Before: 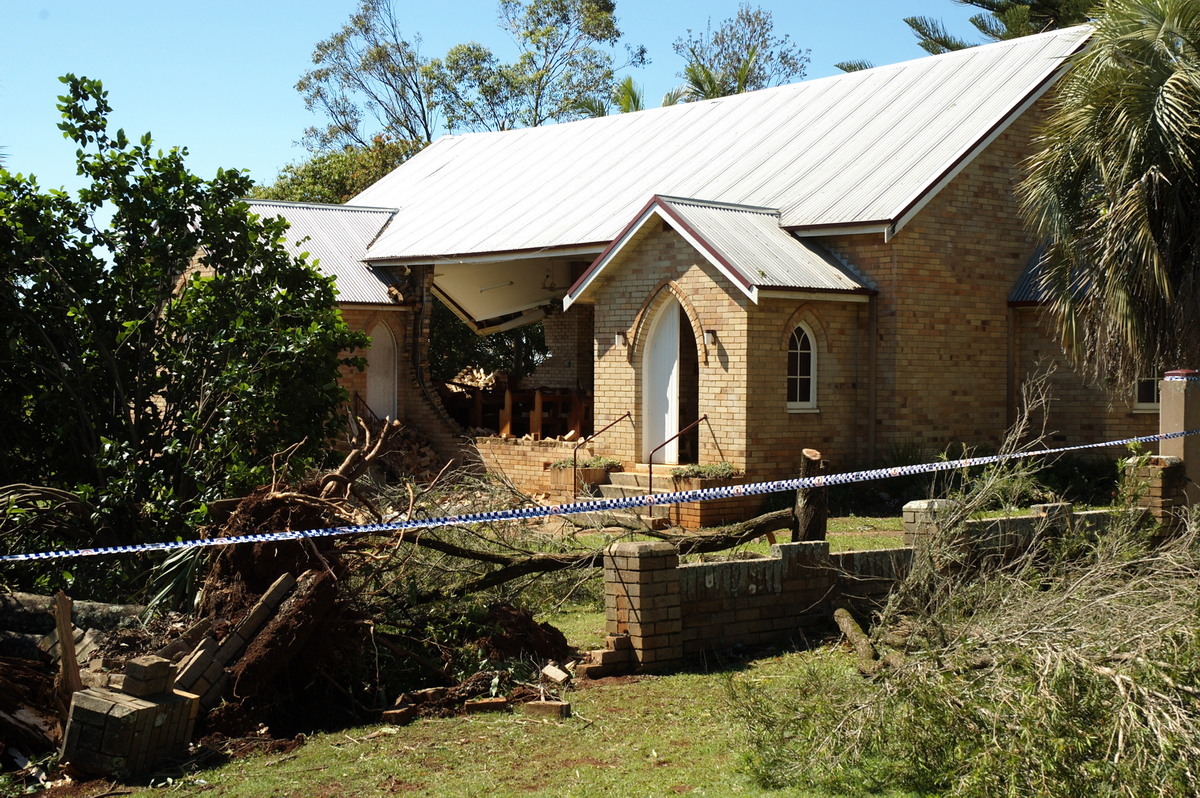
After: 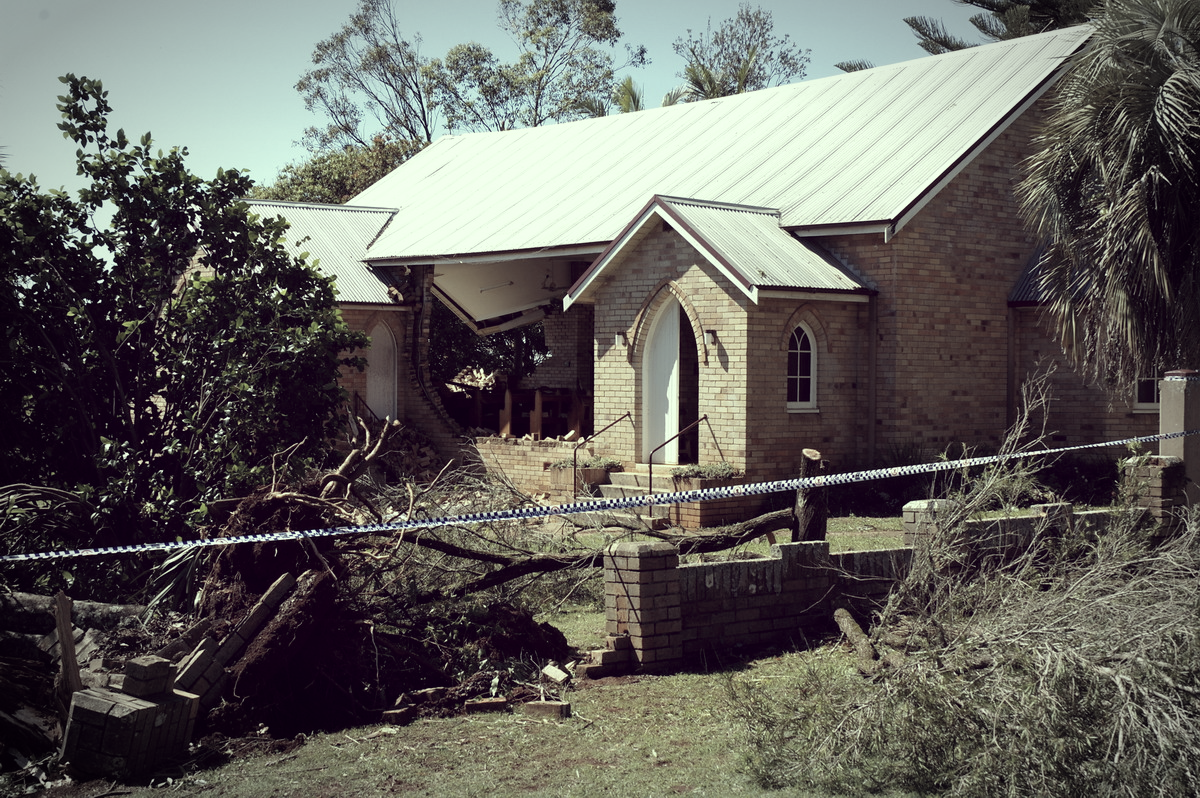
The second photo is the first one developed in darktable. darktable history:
color correction: highlights a* -20.84, highlights b* 20.61, shadows a* 19.67, shadows b* -20.66, saturation 0.443
exposure: black level correction 0.001, exposure 0.016 EV, compensate highlight preservation false
vignetting: automatic ratio true
